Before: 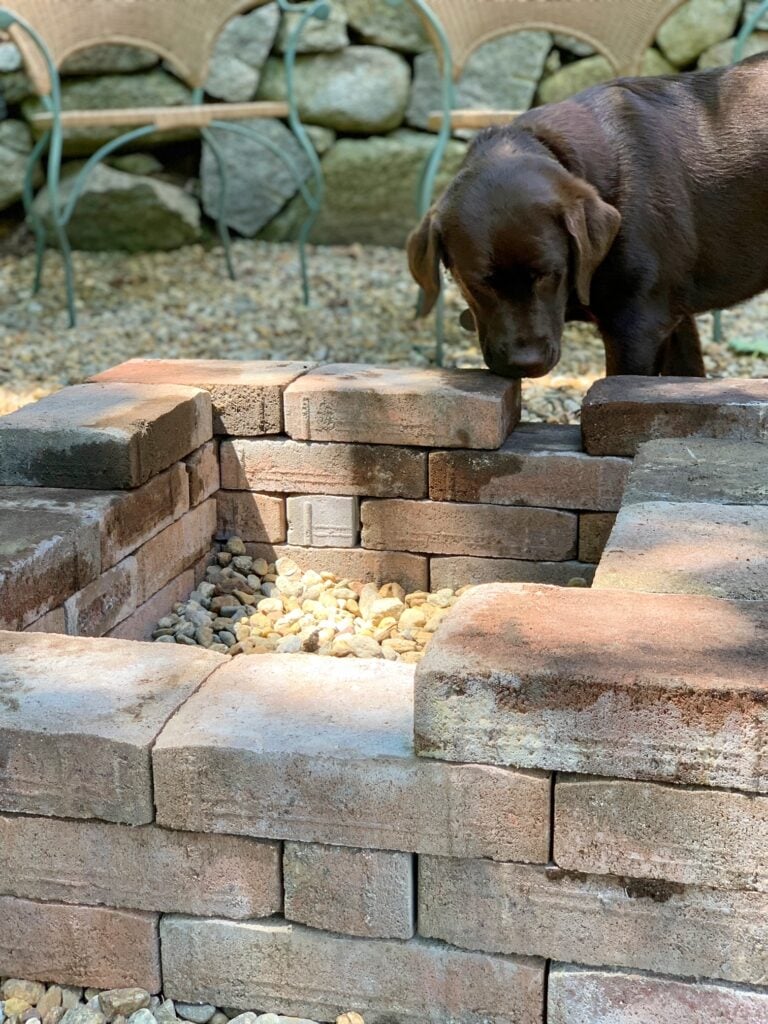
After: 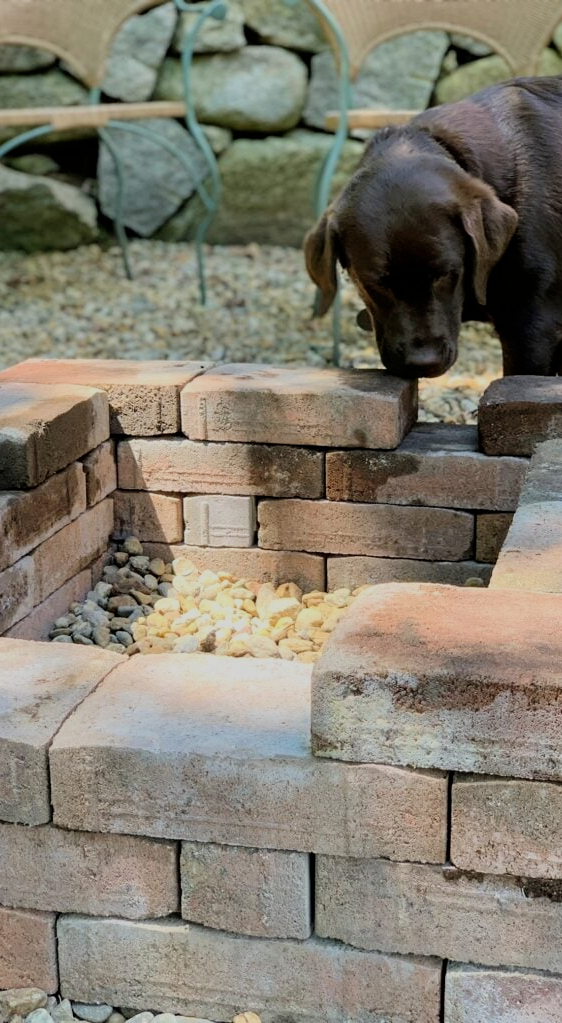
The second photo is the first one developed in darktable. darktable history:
crop: left 13.443%, right 13.31%
filmic rgb: black relative exposure -7.65 EV, white relative exposure 4.56 EV, hardness 3.61, color science v6 (2022)
